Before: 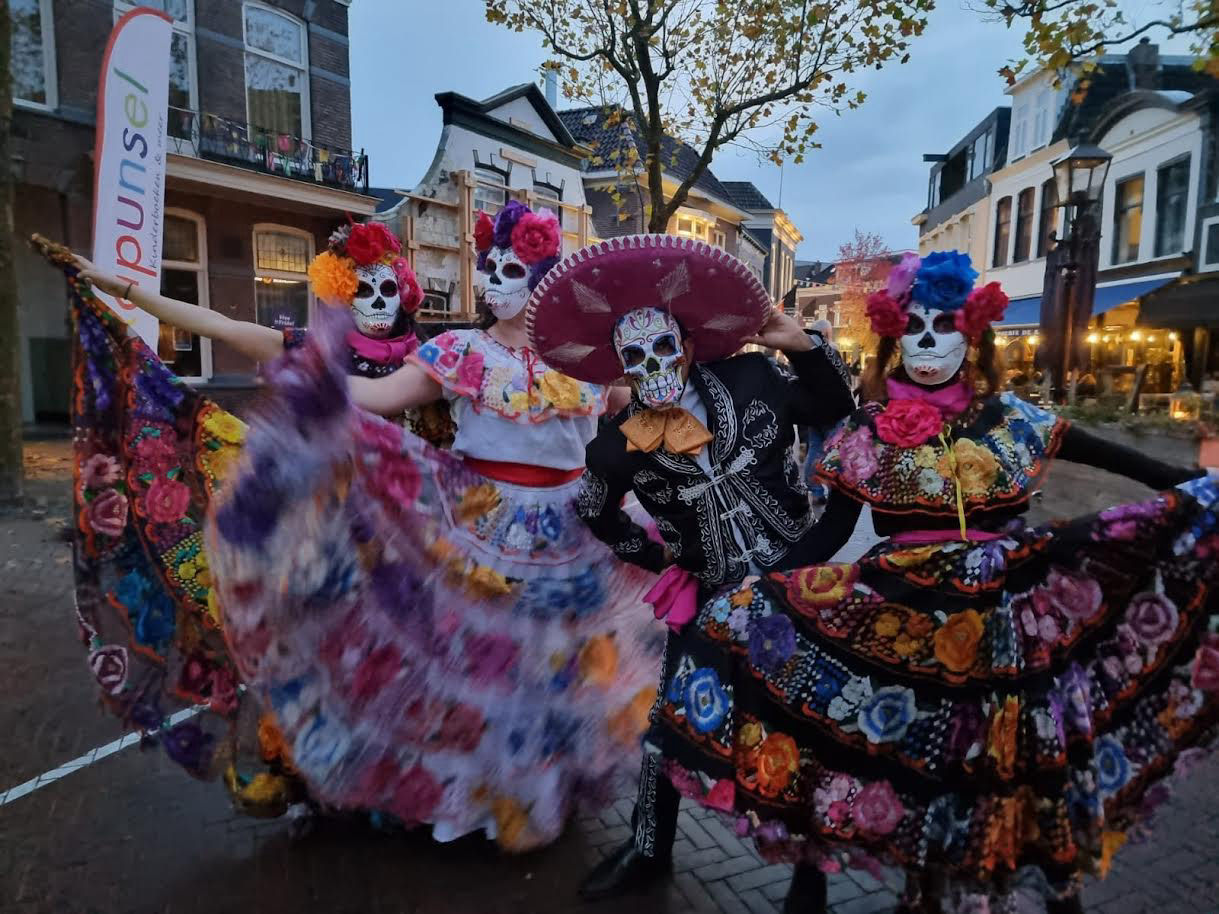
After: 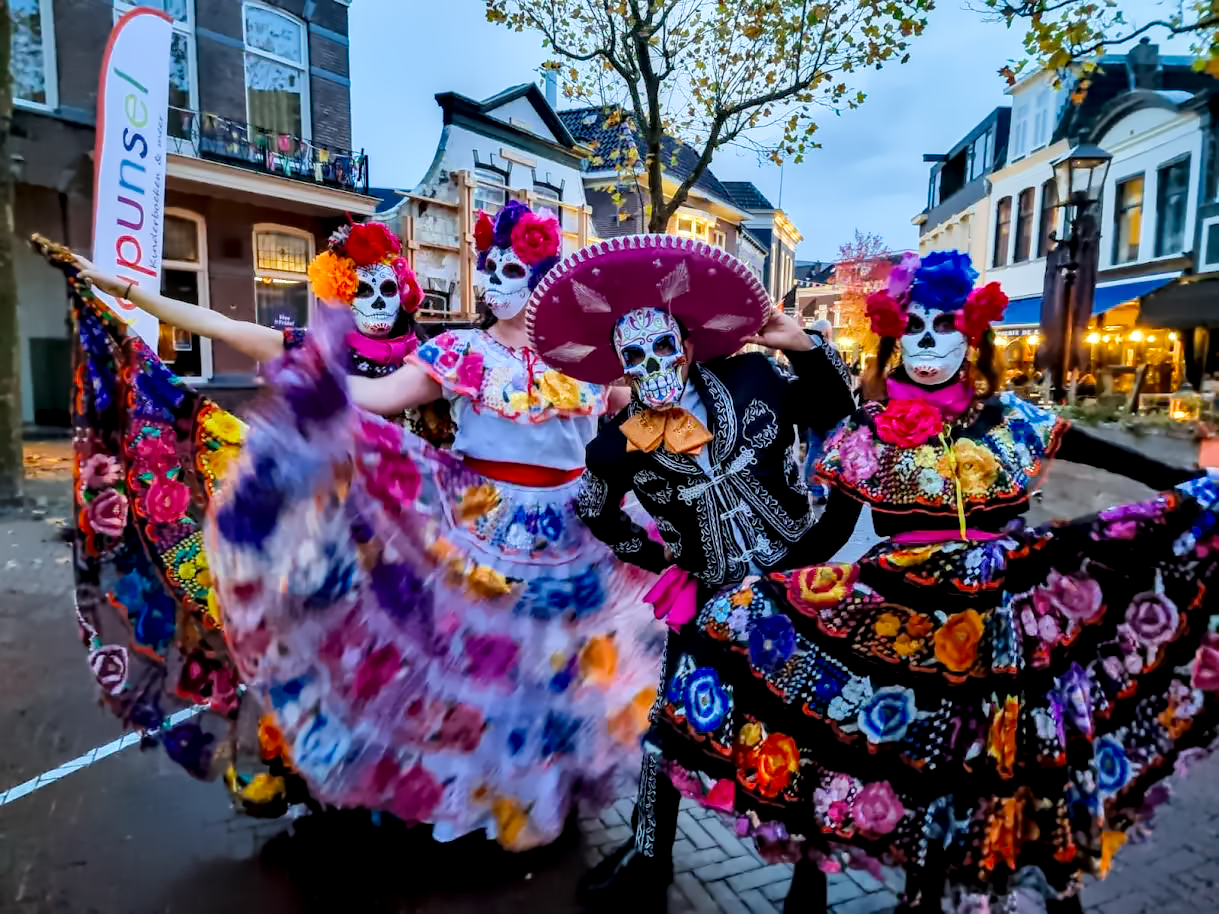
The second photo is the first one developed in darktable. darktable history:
local contrast: detail 160%
color calibration: illuminant Planckian (black body), adaptation linear Bradford (ICC v4), x 0.361, y 0.366, temperature 4511.61 K, saturation algorithm version 1 (2020)
color balance: contrast 8.5%, output saturation 105%
denoise (profiled): preserve shadows 1.31, scattering 0.016, a [-1, 0, 0], mode non-local means auto, compensate highlight preservation false
exposure: exposure 1 EV, compensate highlight preservation false
filmic rgb: black relative exposure -8.79 EV, white relative exposure 4.98 EV, threshold 6 EV, target black luminance 0%, hardness 3.77, latitude 66.34%, contrast 0.822, highlights saturation mix 10%, shadows ↔ highlights balance 20%, add noise in highlights 0.1, color science v4 (2020), iterations of high-quality reconstruction 0, type of noise poissonian, enable highlight reconstruction true
